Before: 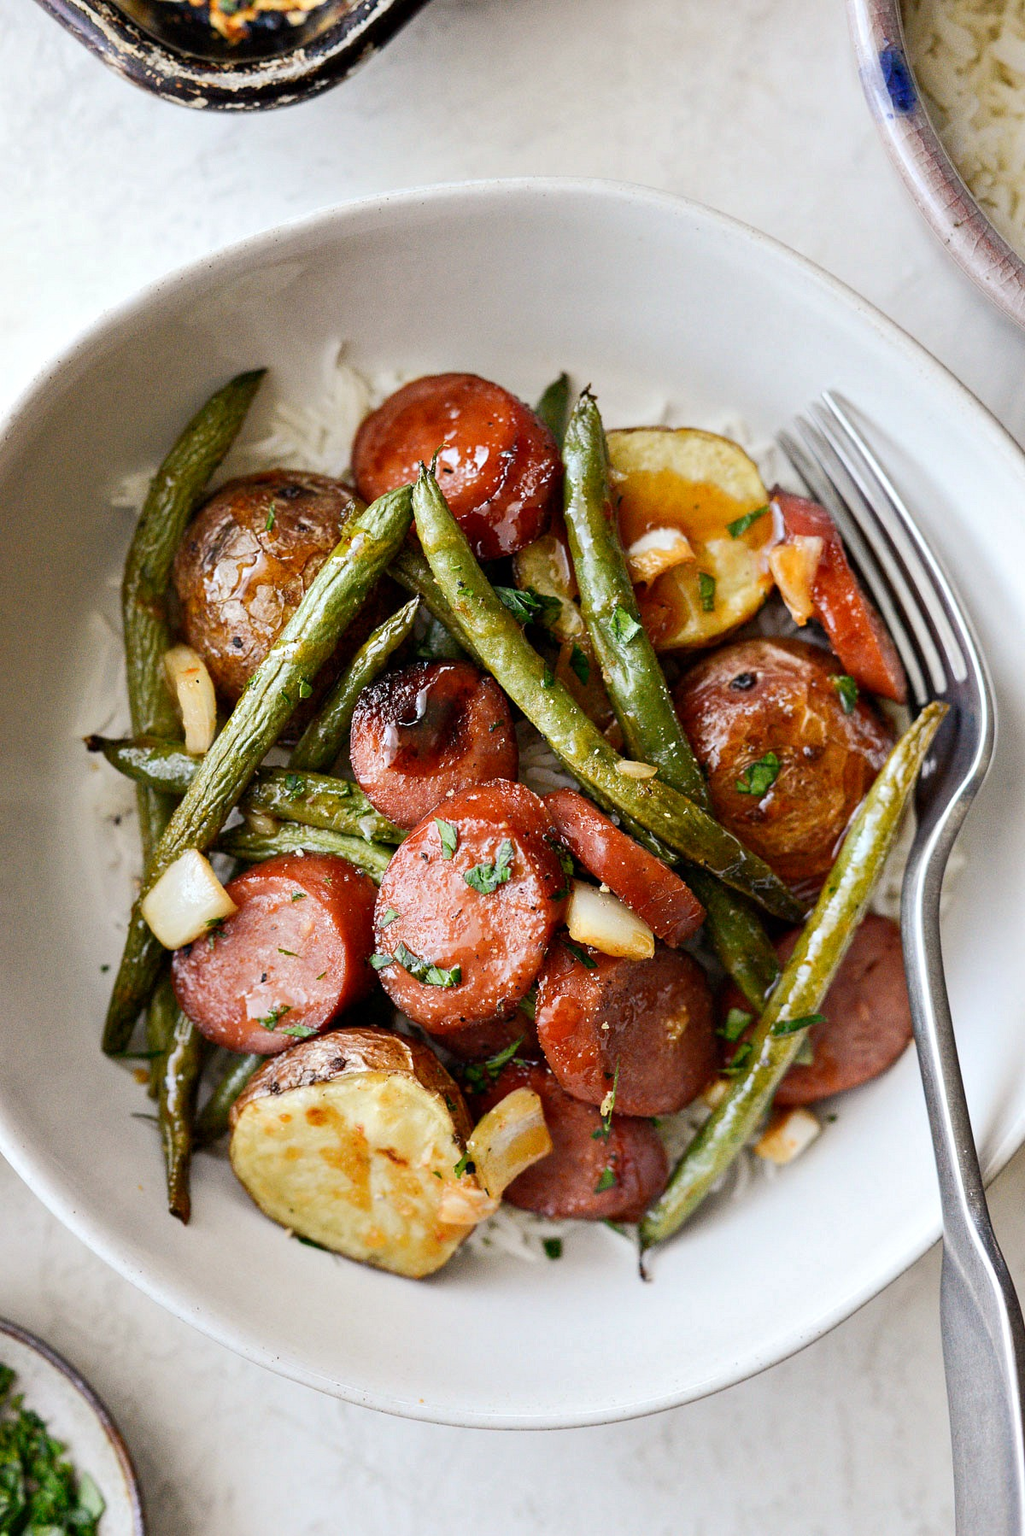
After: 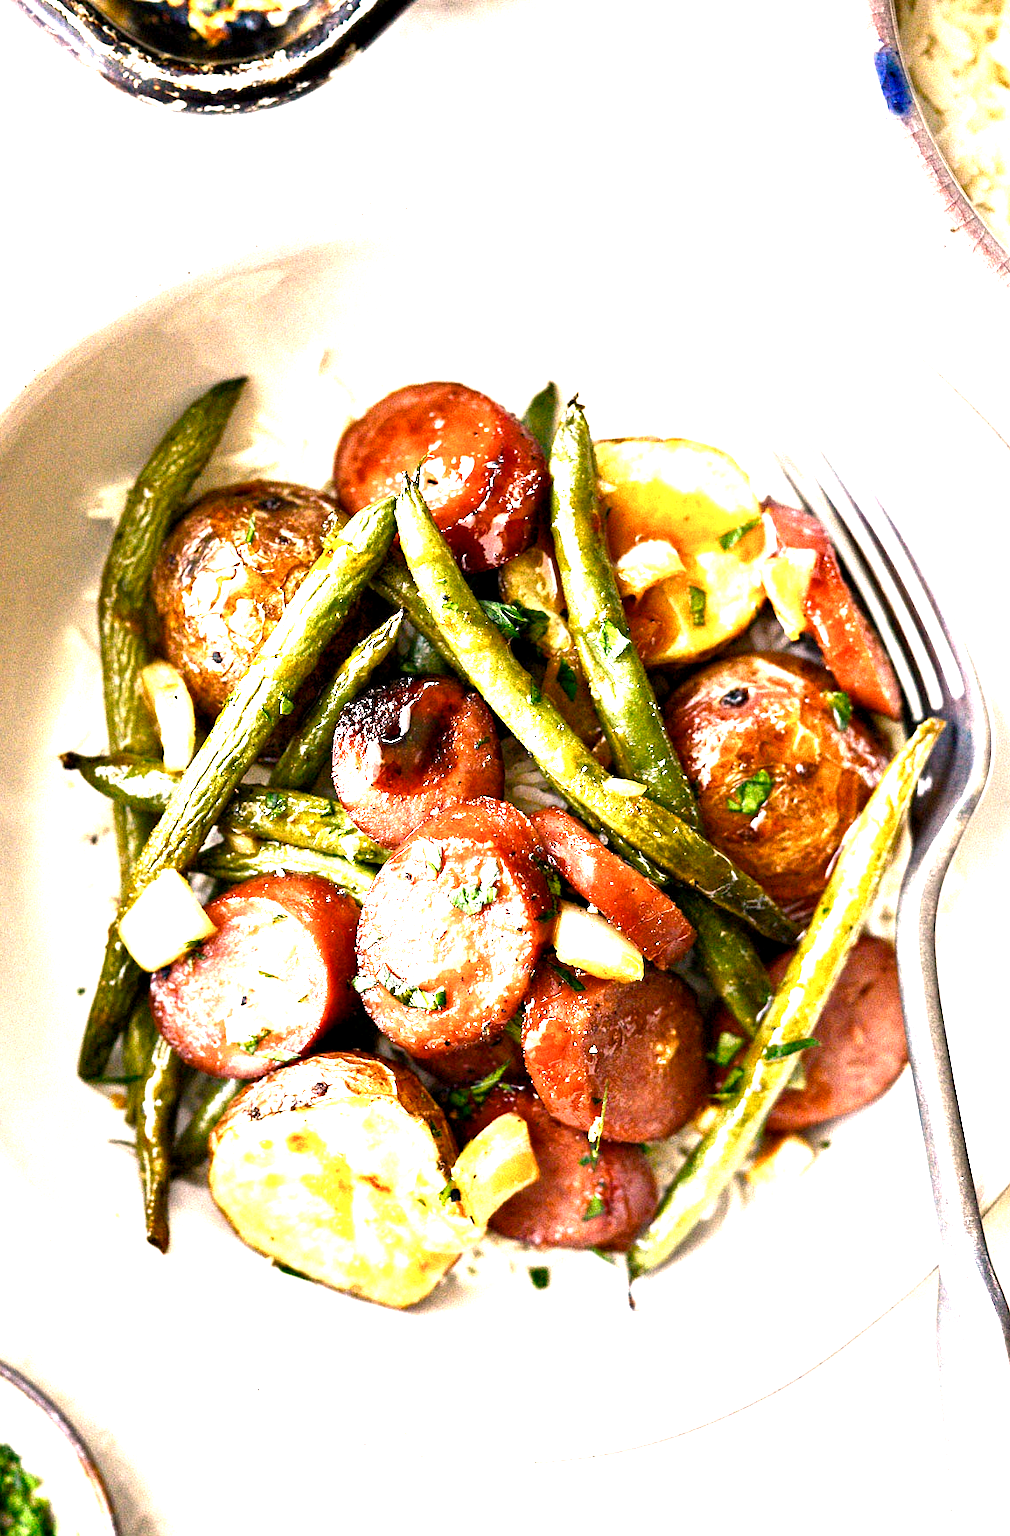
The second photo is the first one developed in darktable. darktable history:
crop and rotate: left 2.536%, right 1.107%, bottom 2.246%
exposure: black level correction 0, exposure 1.379 EV, compensate exposure bias true, compensate highlight preservation false
color balance rgb: shadows lift › chroma 2%, shadows lift › hue 185.64°, power › luminance 1.48%, highlights gain › chroma 3%, highlights gain › hue 54.51°, global offset › luminance -0.4%, perceptual saturation grading › highlights -18.47%, perceptual saturation grading › mid-tones 6.62%, perceptual saturation grading › shadows 28.22%, perceptual brilliance grading › highlights 15.68%, perceptual brilliance grading › shadows -14.29%, global vibrance 25.96%, contrast 6.45%
